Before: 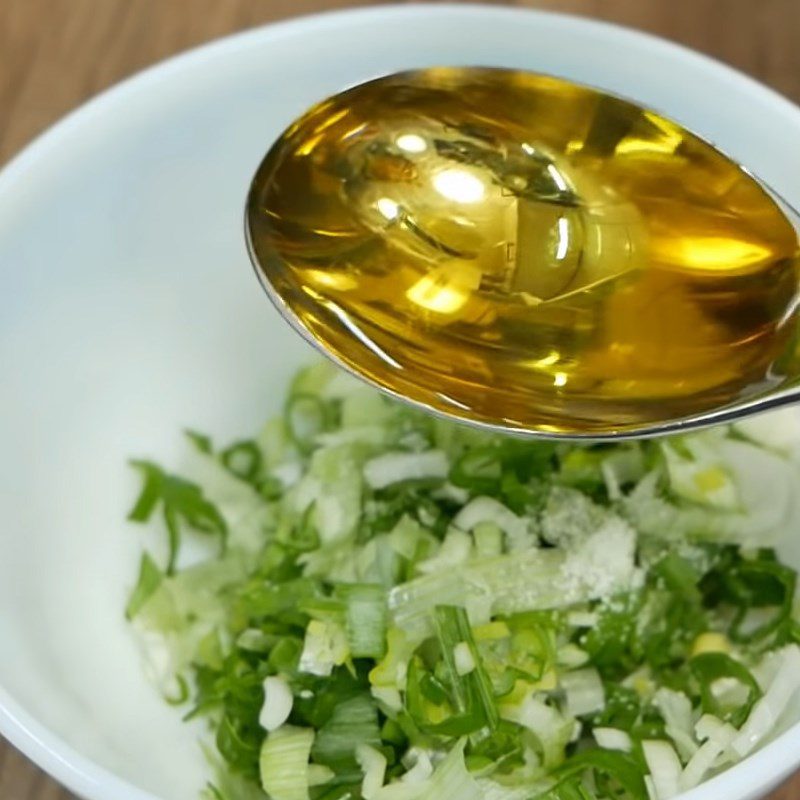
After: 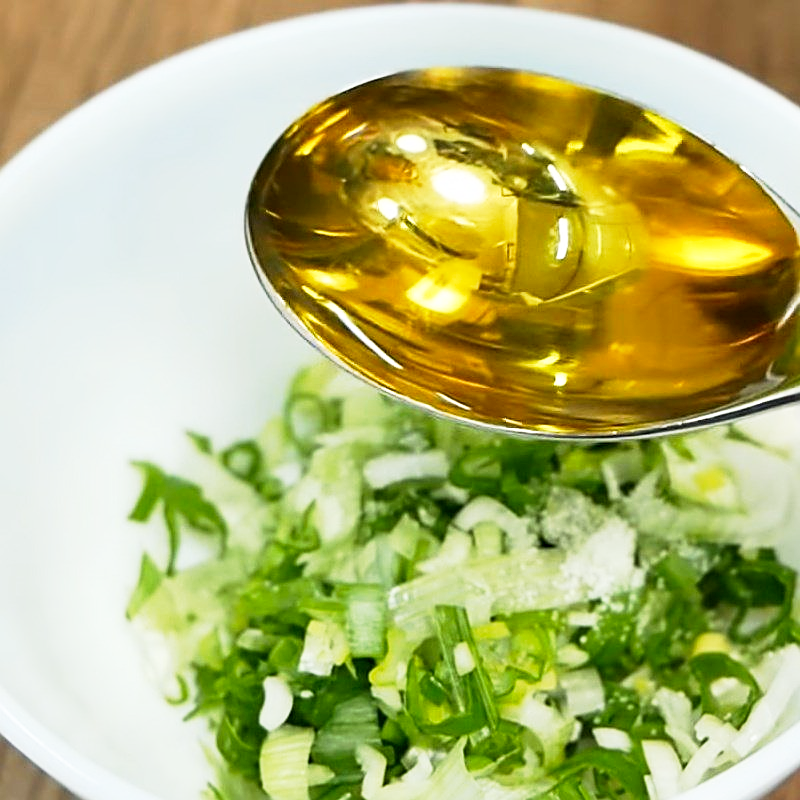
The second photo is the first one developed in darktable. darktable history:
sharpen: on, module defaults
base curve: curves: ch0 [(0, 0) (0.005, 0.002) (0.193, 0.295) (0.399, 0.664) (0.75, 0.928) (1, 1)], preserve colors none
